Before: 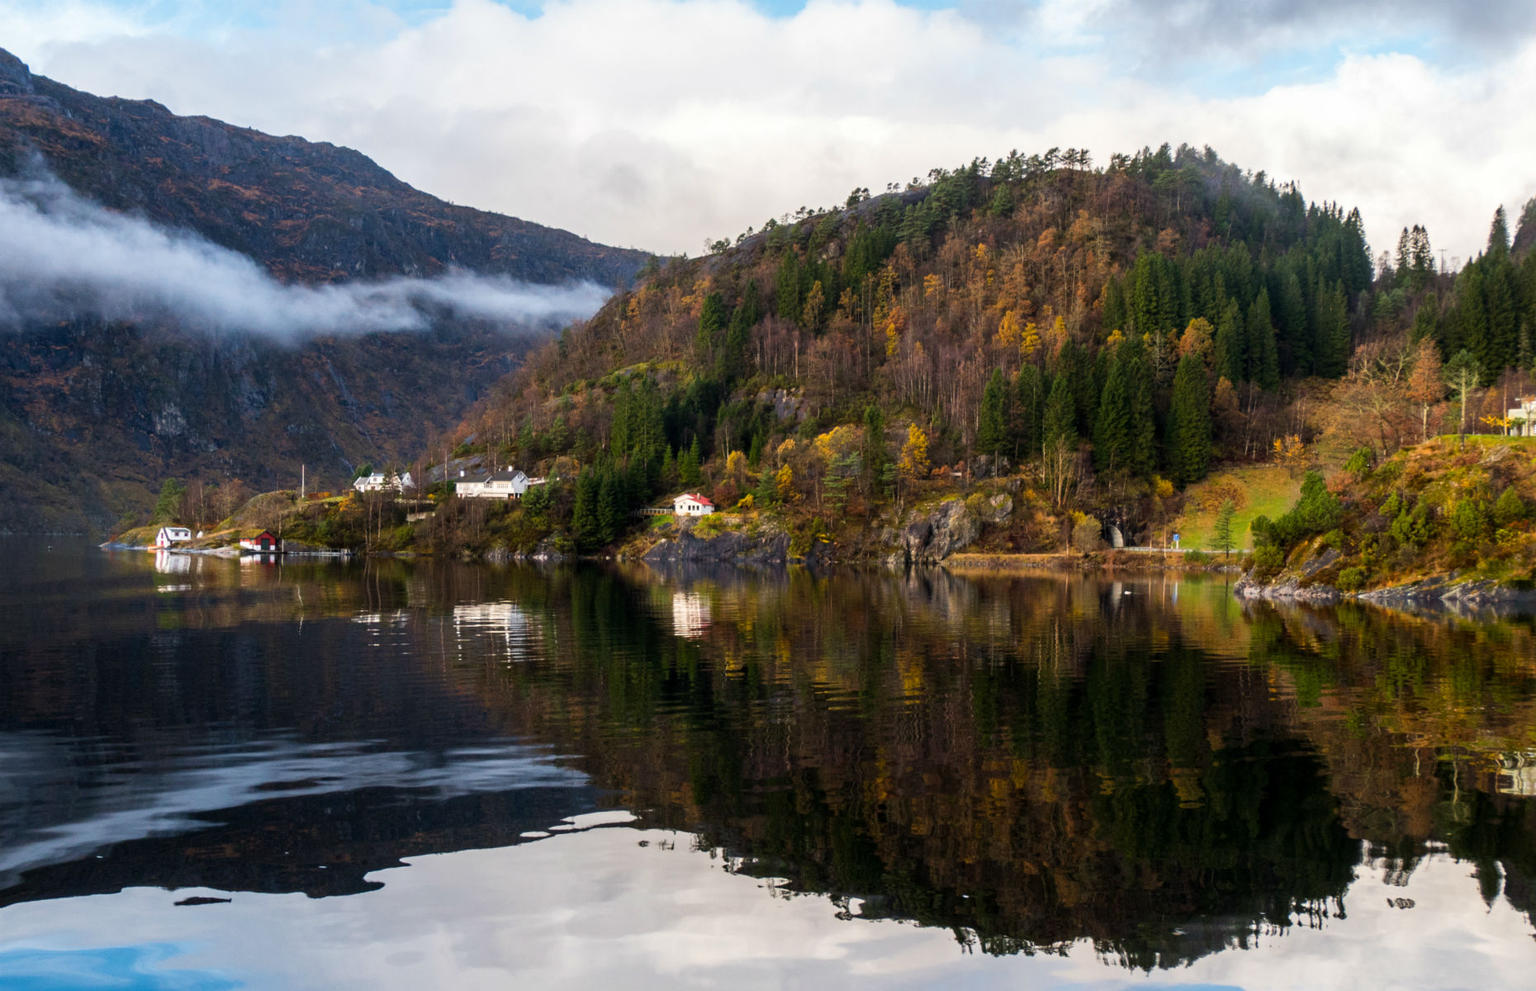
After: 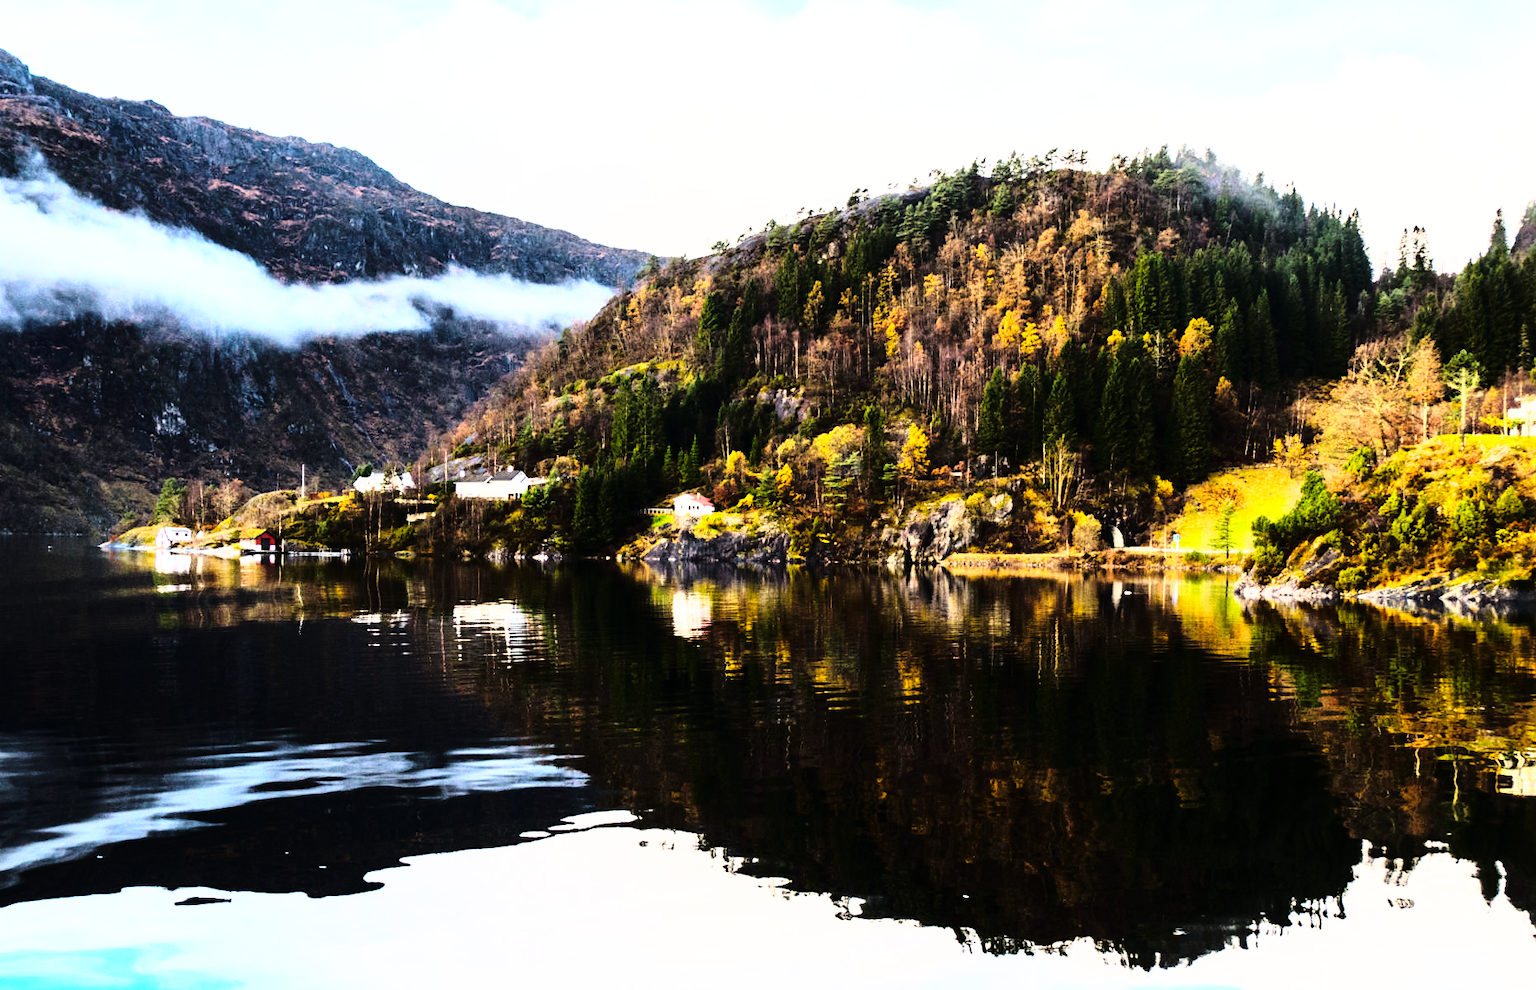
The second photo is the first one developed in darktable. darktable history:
exposure: black level correction 0, exposure 0.199 EV, compensate highlight preservation false
tone curve: curves: ch0 [(0, 0) (0.003, 0.005) (0.011, 0.008) (0.025, 0.013) (0.044, 0.017) (0.069, 0.022) (0.1, 0.029) (0.136, 0.038) (0.177, 0.053) (0.224, 0.081) (0.277, 0.128) (0.335, 0.214) (0.399, 0.343) (0.468, 0.478) (0.543, 0.641) (0.623, 0.798) (0.709, 0.911) (0.801, 0.971) (0.898, 0.99) (1, 1)], color space Lab, linked channels, preserve colors none
base curve: curves: ch0 [(0, 0) (0.028, 0.03) (0.121, 0.232) (0.46, 0.748) (0.859, 0.968) (1, 1)], preserve colors none
